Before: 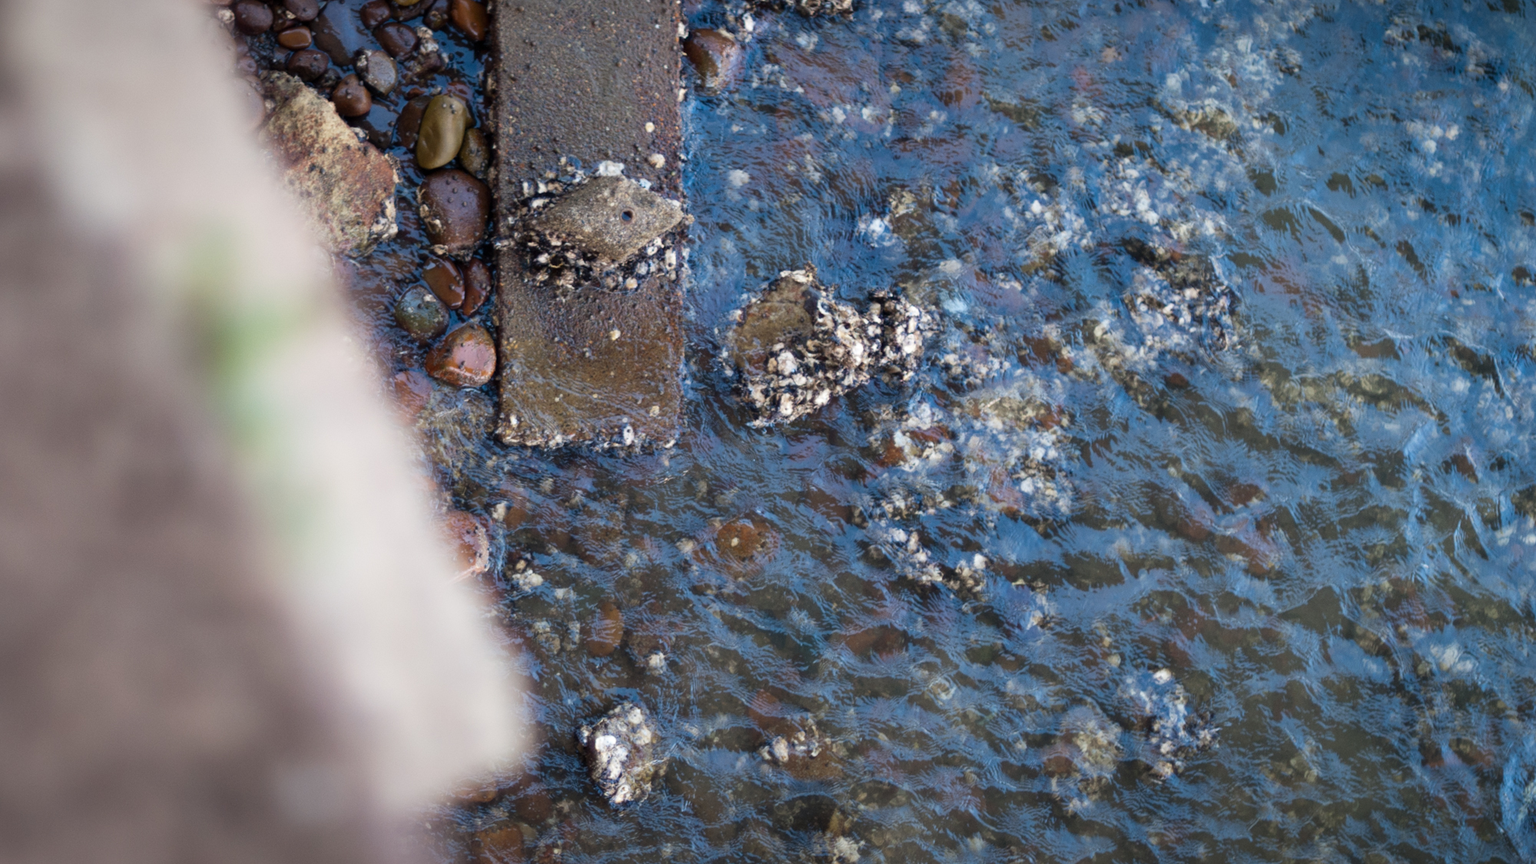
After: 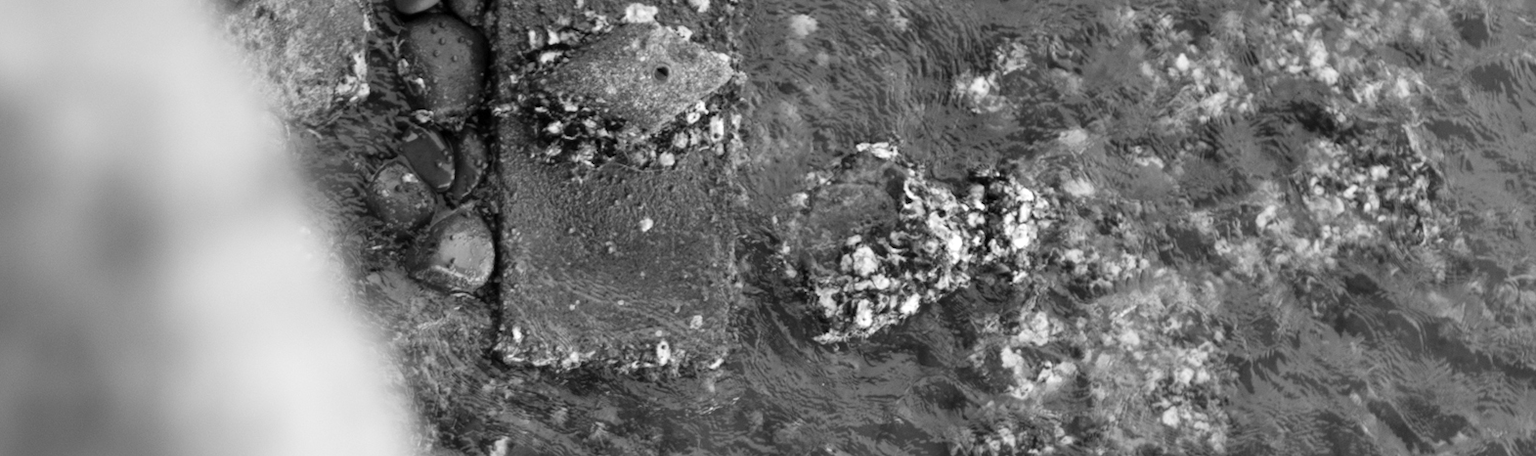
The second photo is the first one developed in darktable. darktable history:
white balance: emerald 1
color balance rgb: perceptual saturation grading › global saturation 45%, perceptual saturation grading › highlights -25%, perceptual saturation grading › shadows 50%, perceptual brilliance grading › global brilliance 3%, global vibrance 3%
monochrome: on, module defaults
crop: left 7.036%, top 18.398%, right 14.379%, bottom 40.043%
